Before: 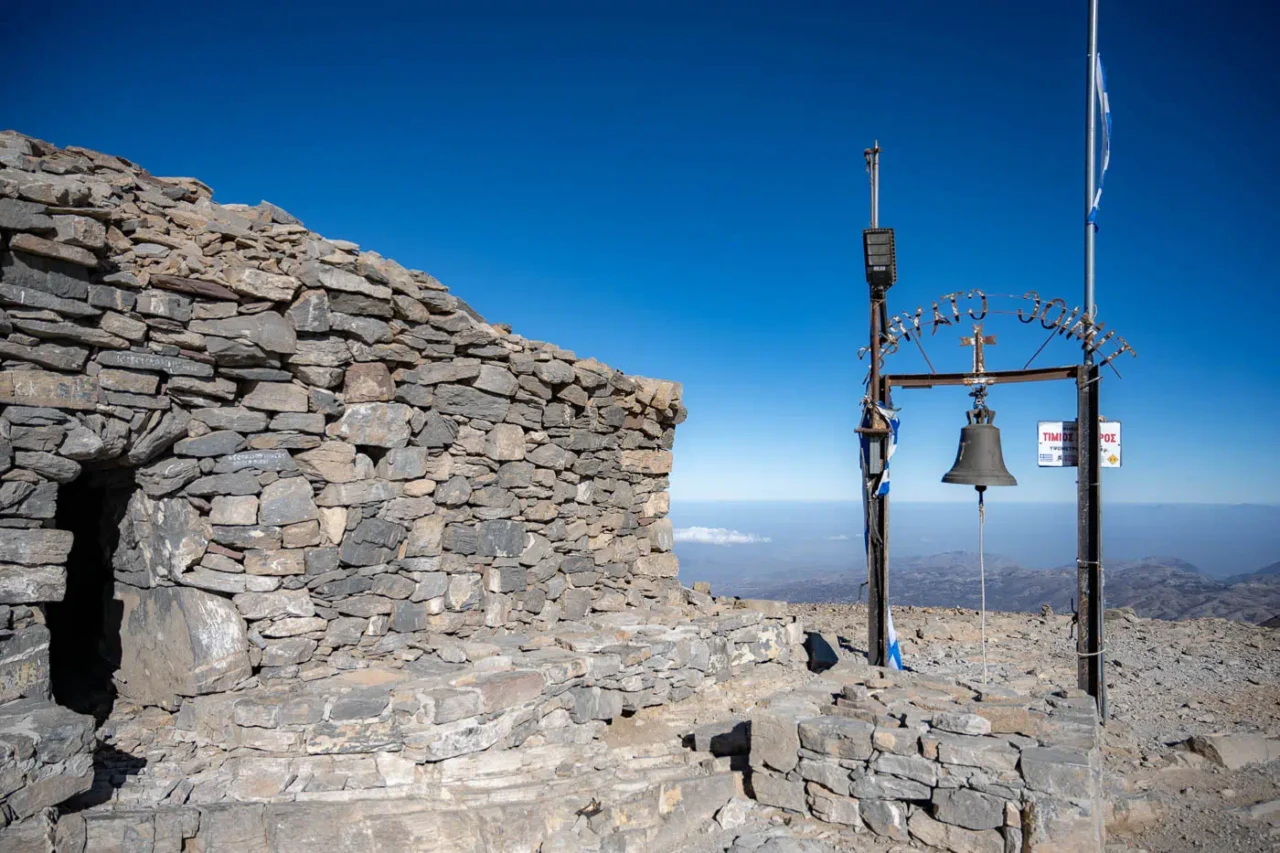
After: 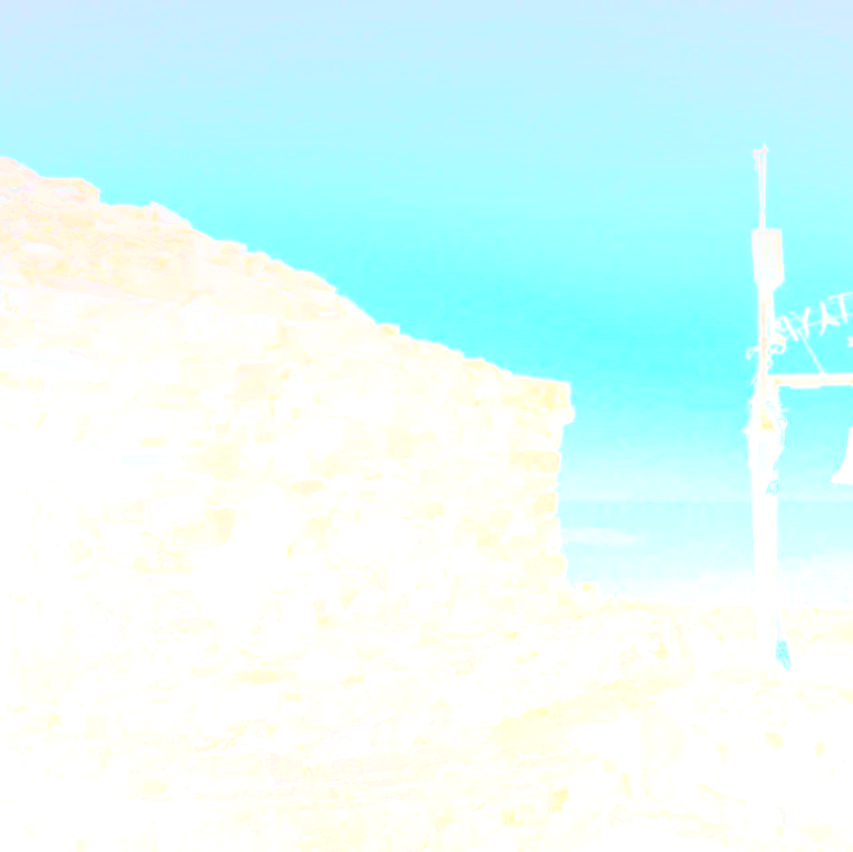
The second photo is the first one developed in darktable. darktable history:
crop and rotate: left 8.786%, right 24.548%
bloom: size 85%, threshold 5%, strength 85%
color balance rgb: perceptual saturation grading › global saturation 36%, perceptual brilliance grading › global brilliance 10%, global vibrance 20%
